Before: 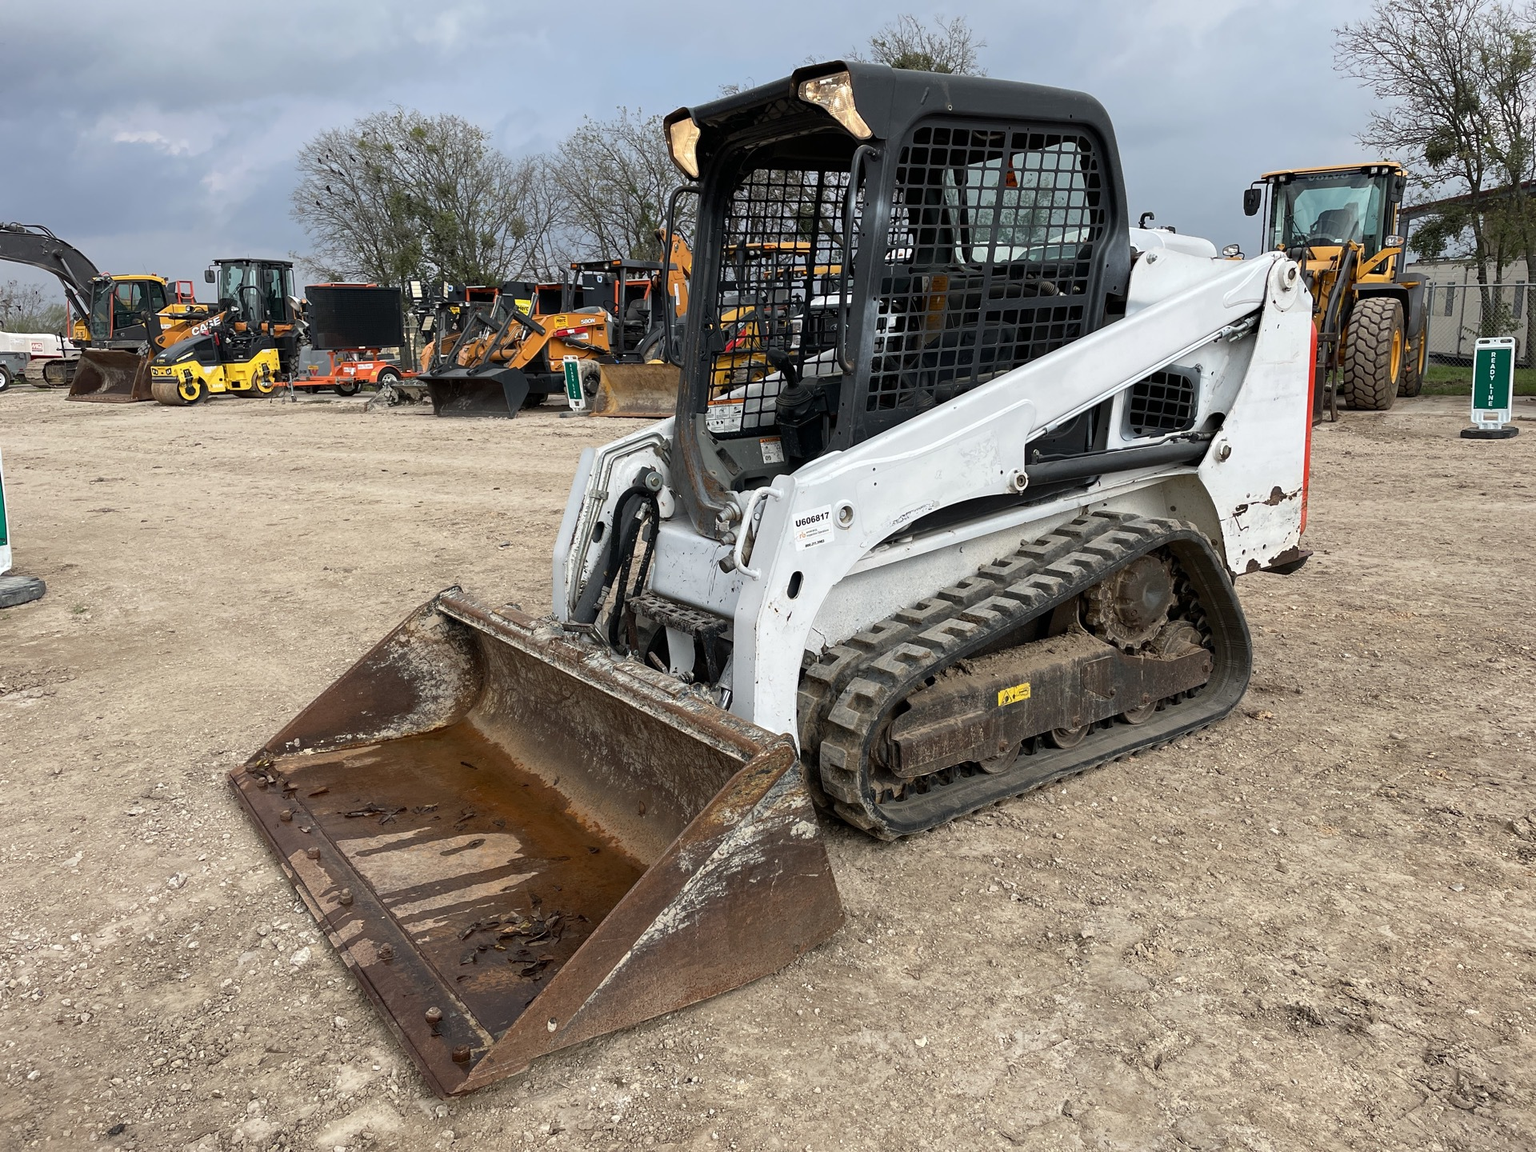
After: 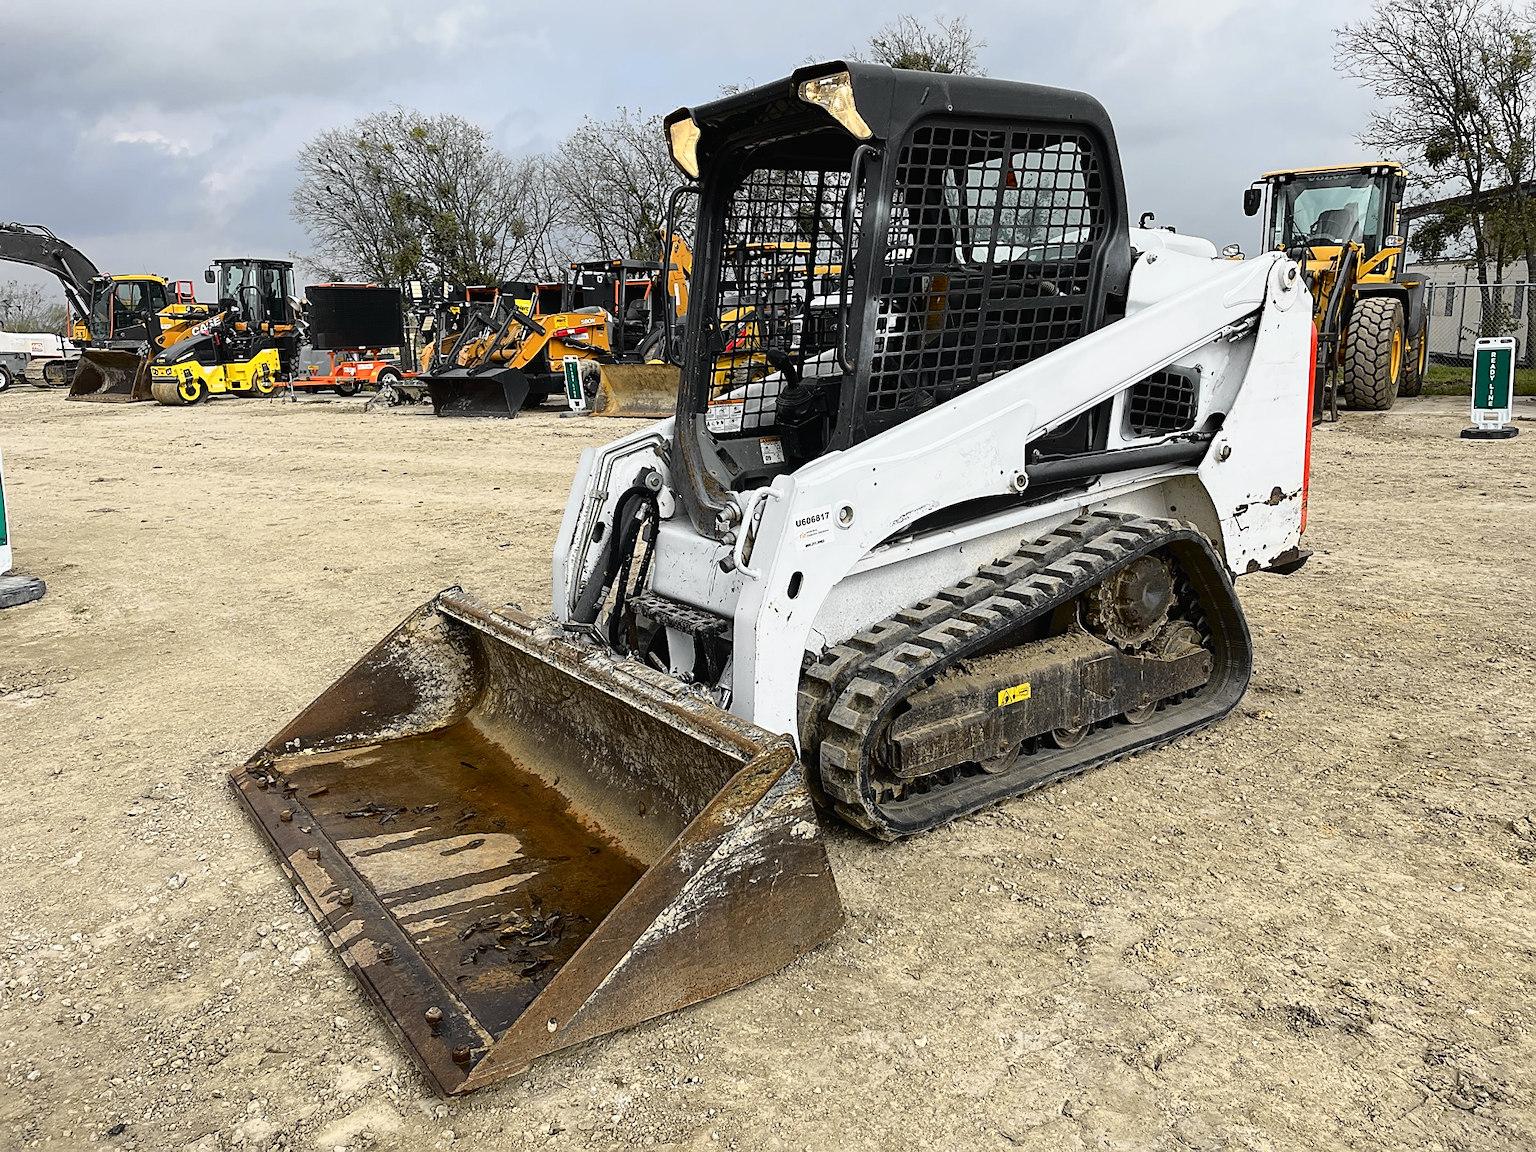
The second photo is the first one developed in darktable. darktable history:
contrast brightness saturation: contrast 0.03, brightness -0.04
sharpen: on, module defaults
tone curve: curves: ch0 [(0, 0.013) (0.129, 0.1) (0.327, 0.382) (0.489, 0.573) (0.66, 0.748) (0.858, 0.926) (1, 0.977)]; ch1 [(0, 0) (0.353, 0.344) (0.45, 0.46) (0.498, 0.498) (0.521, 0.512) (0.563, 0.559) (0.592, 0.585) (0.647, 0.68) (1, 1)]; ch2 [(0, 0) (0.333, 0.346) (0.375, 0.375) (0.427, 0.44) (0.476, 0.492) (0.511, 0.508) (0.528, 0.533) (0.579, 0.61) (0.612, 0.644) (0.66, 0.715) (1, 1)], color space Lab, independent channels, preserve colors none
